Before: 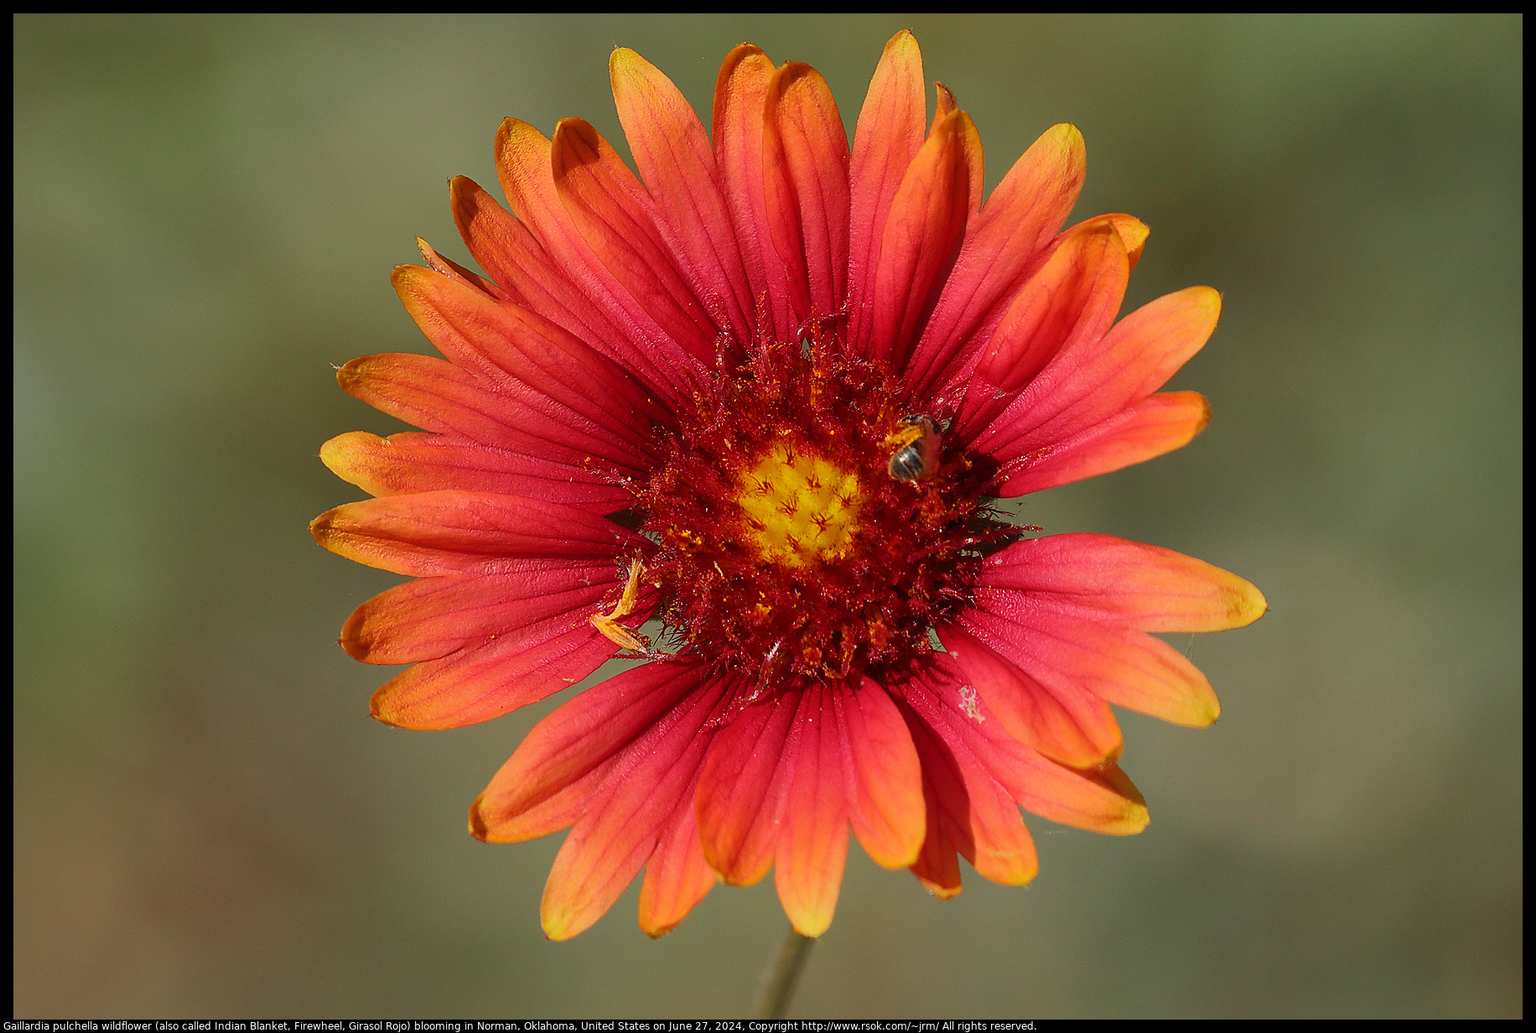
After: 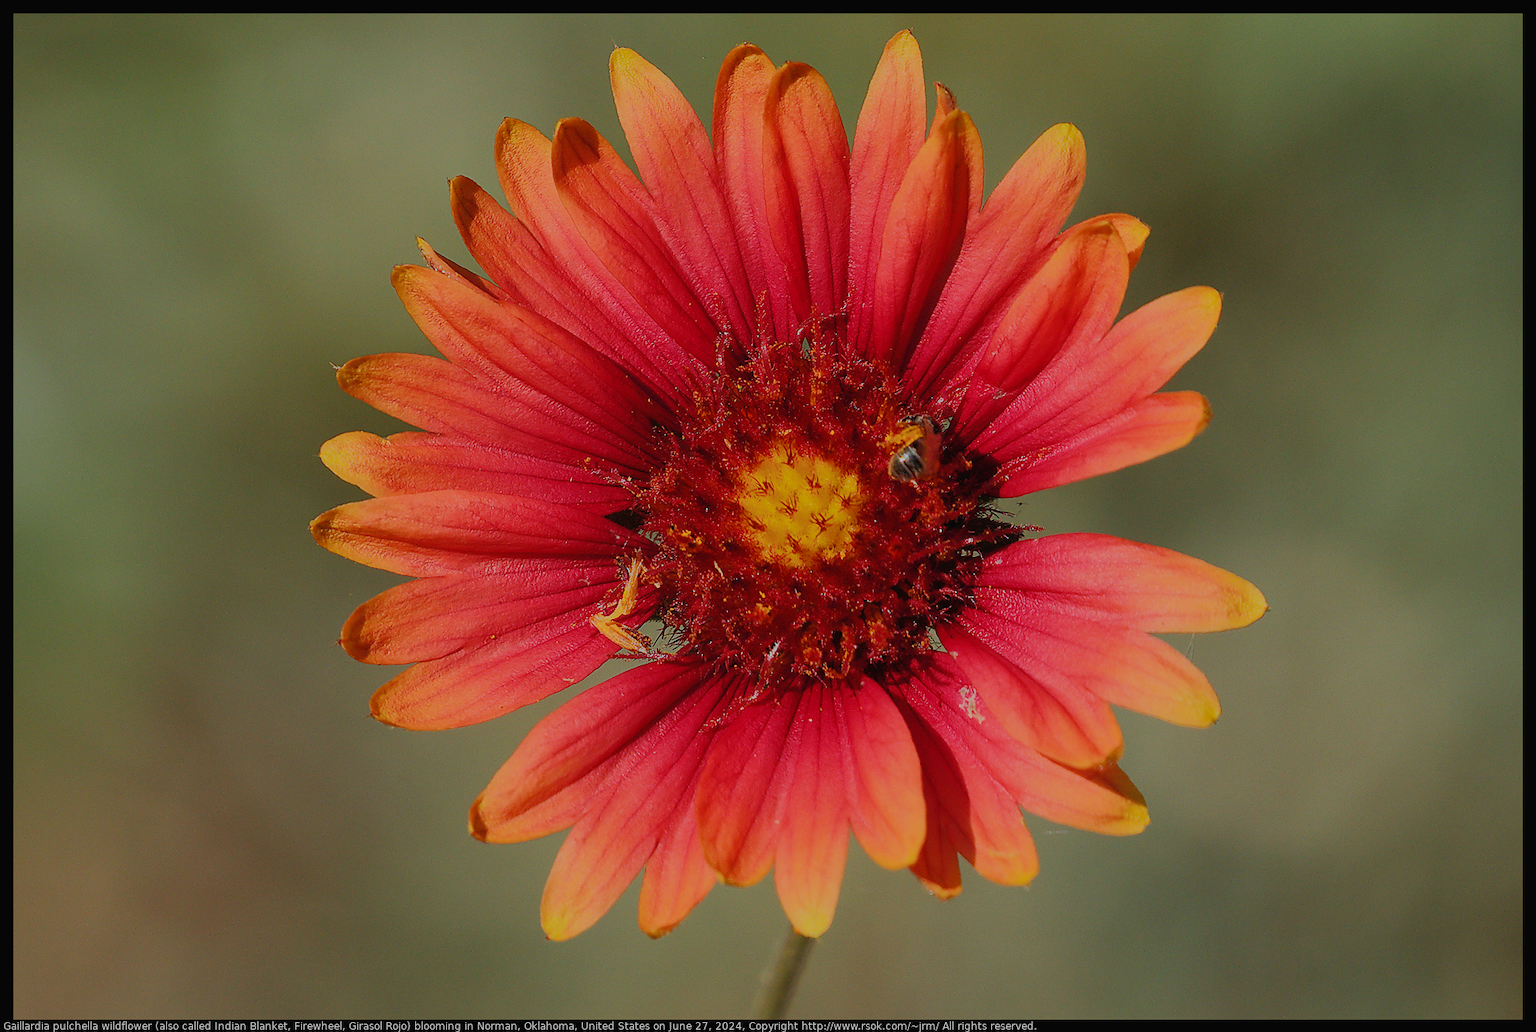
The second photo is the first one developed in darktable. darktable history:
tone curve: curves: ch0 [(0, 0) (0.003, 0.027) (0.011, 0.03) (0.025, 0.04) (0.044, 0.063) (0.069, 0.093) (0.1, 0.125) (0.136, 0.153) (0.177, 0.191) (0.224, 0.232) (0.277, 0.279) (0.335, 0.333) (0.399, 0.39) (0.468, 0.457) (0.543, 0.535) (0.623, 0.611) (0.709, 0.683) (0.801, 0.758) (0.898, 0.853) (1, 1)], color space Lab, independent channels, preserve colors none
filmic rgb: black relative exposure -6.95 EV, white relative exposure 5.68 EV, hardness 2.86
